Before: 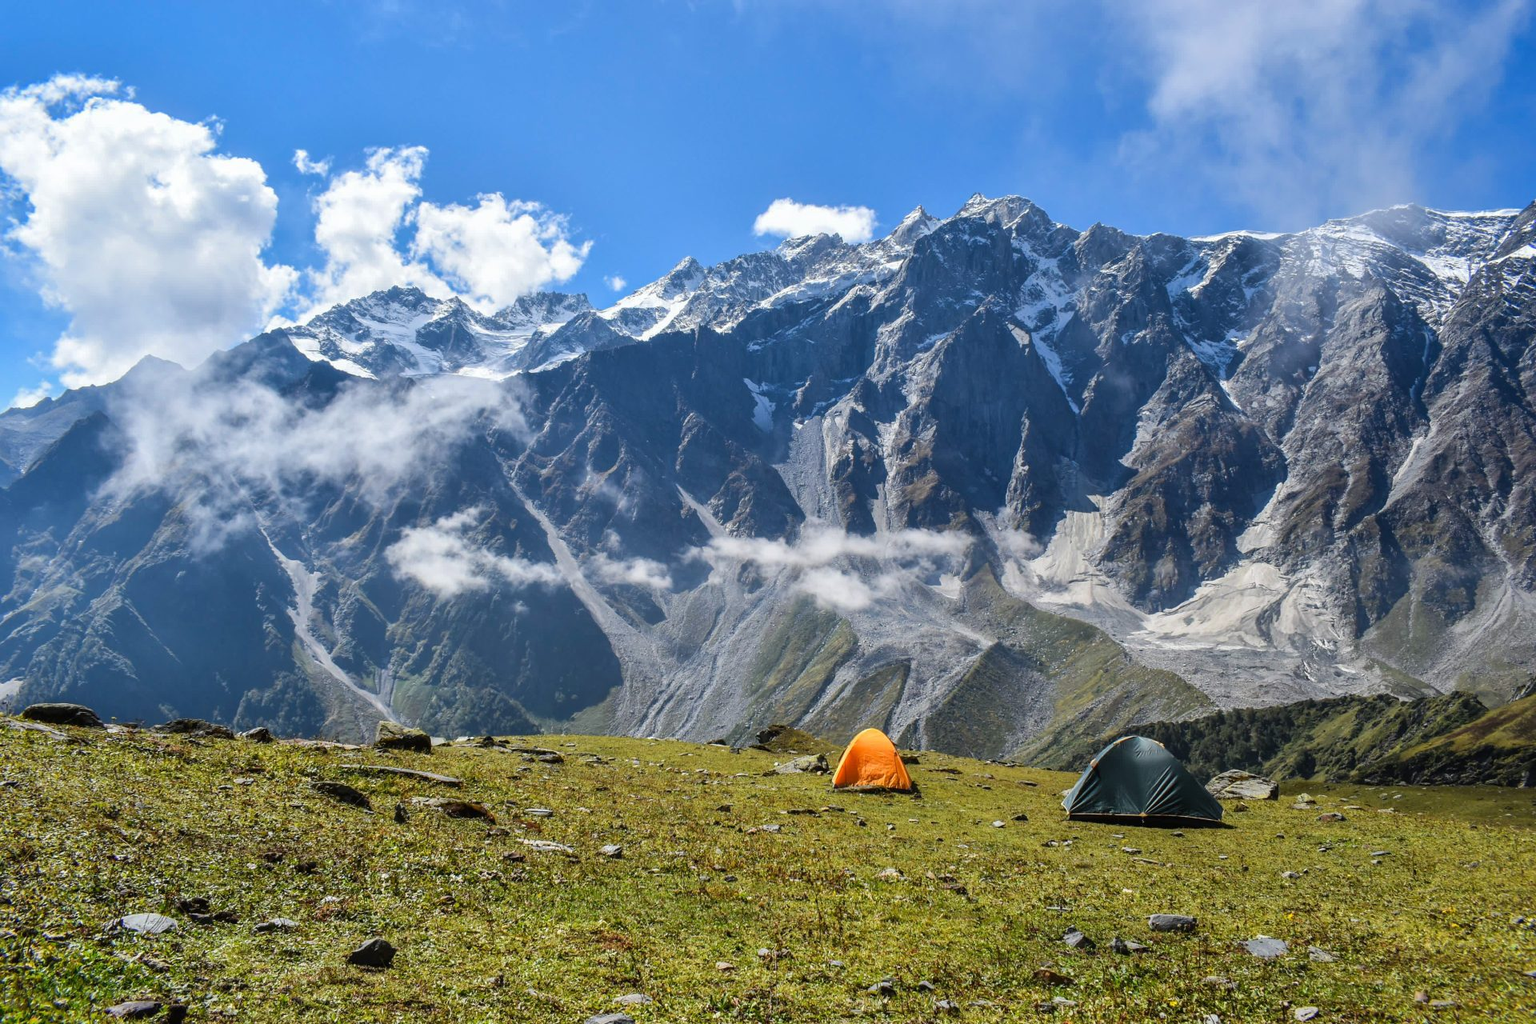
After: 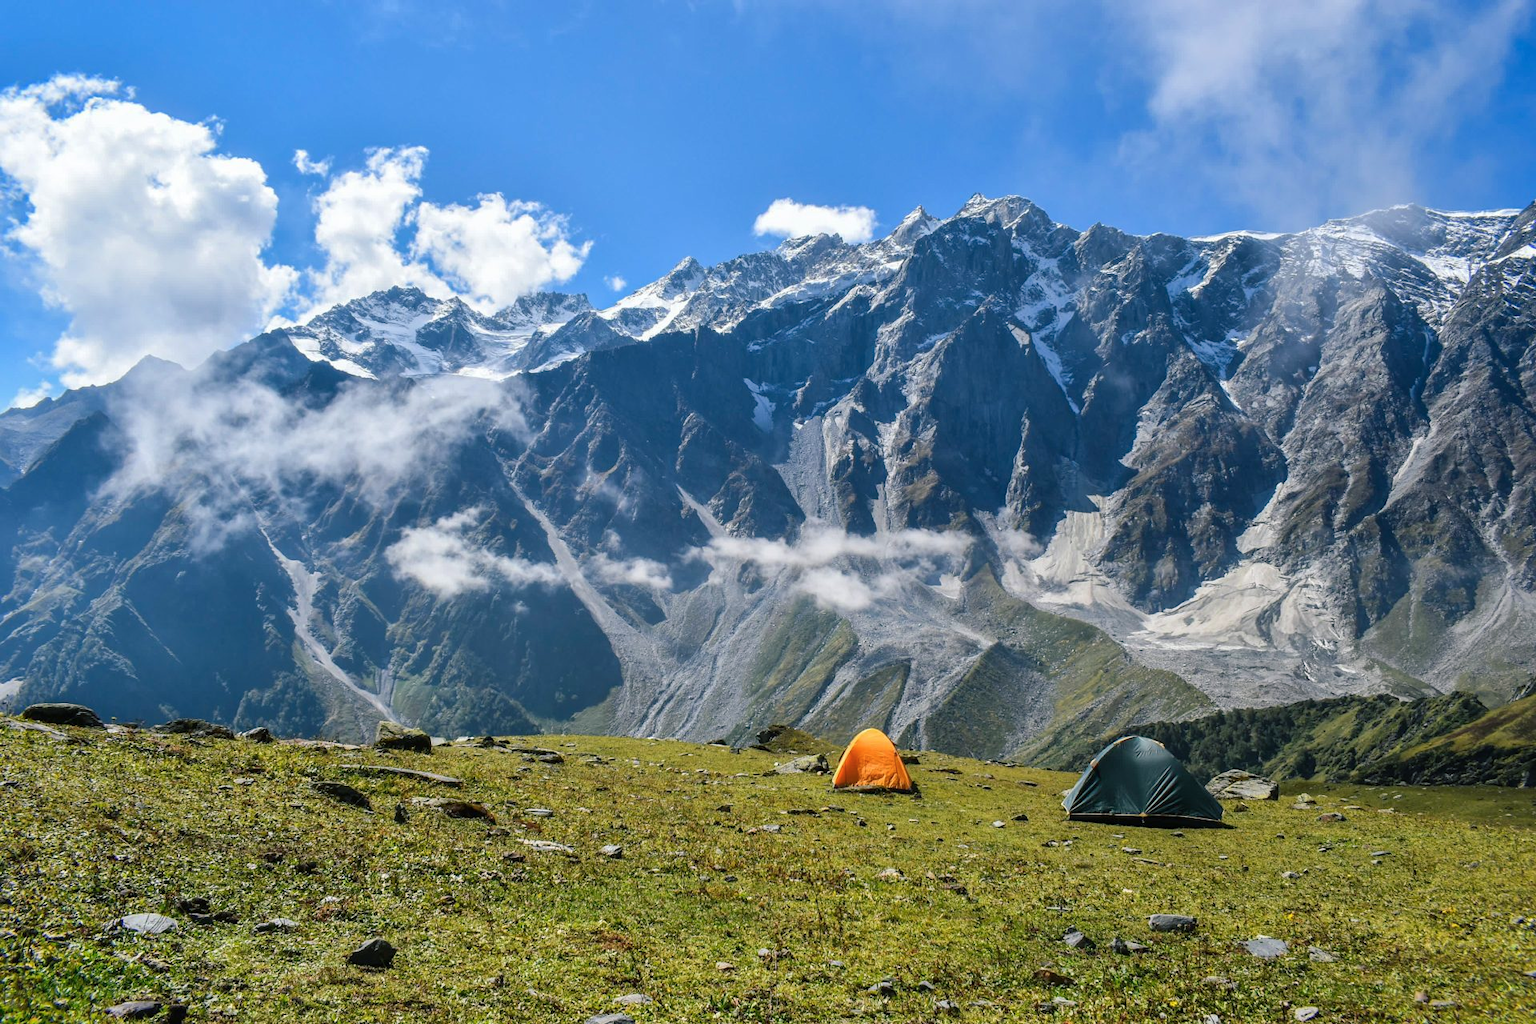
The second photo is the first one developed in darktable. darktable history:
shadows and highlights: radius 334.62, shadows 64.02, highlights 4.33, compress 88%, soften with gaussian
color balance rgb: shadows lift › chroma 2.841%, shadows lift › hue 193.58°, perceptual saturation grading › global saturation 0.816%
